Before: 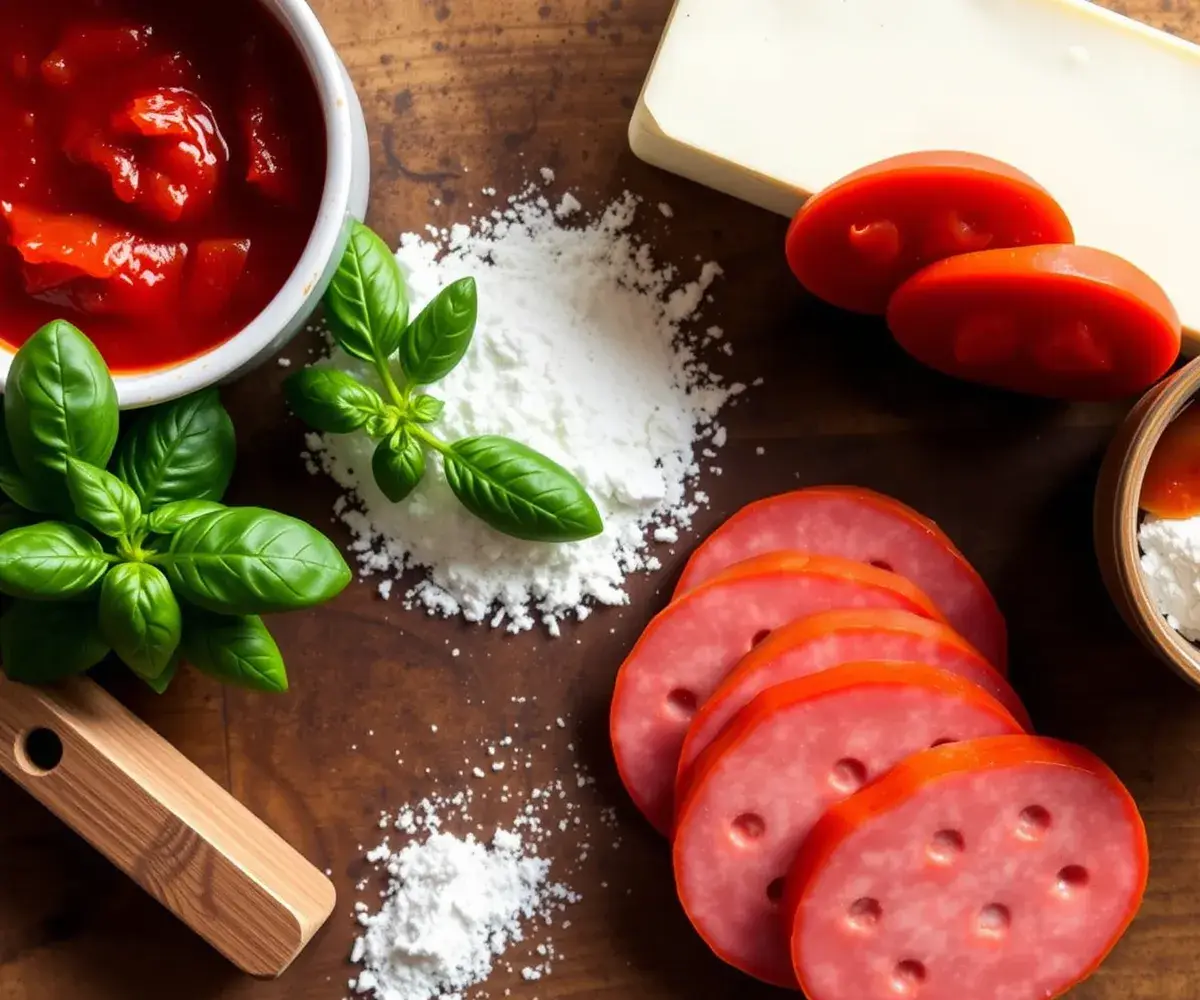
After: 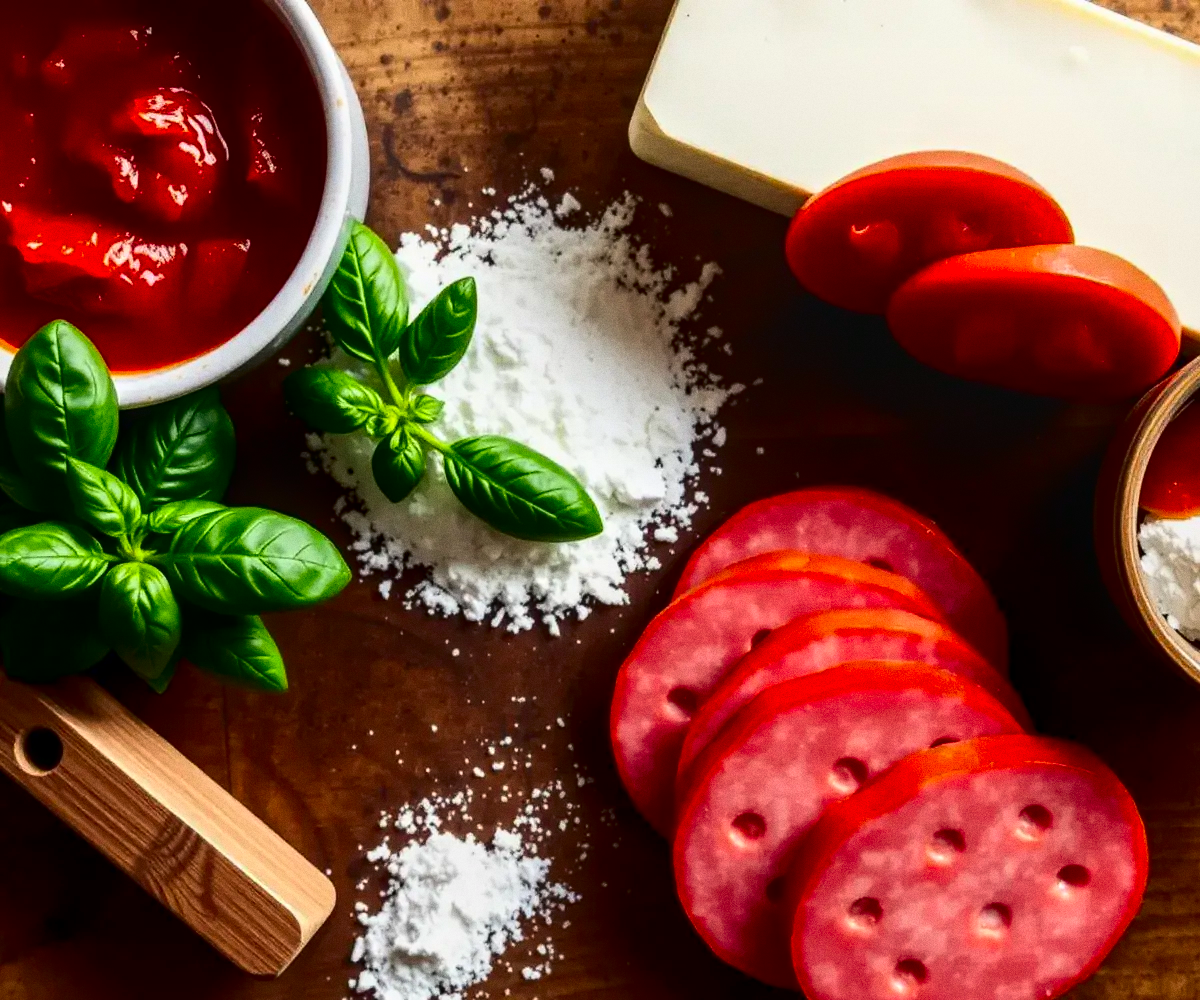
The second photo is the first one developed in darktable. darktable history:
local contrast: on, module defaults
grain: coarseness 0.09 ISO
contrast brightness saturation: contrast 0.22, brightness -0.19, saturation 0.24
